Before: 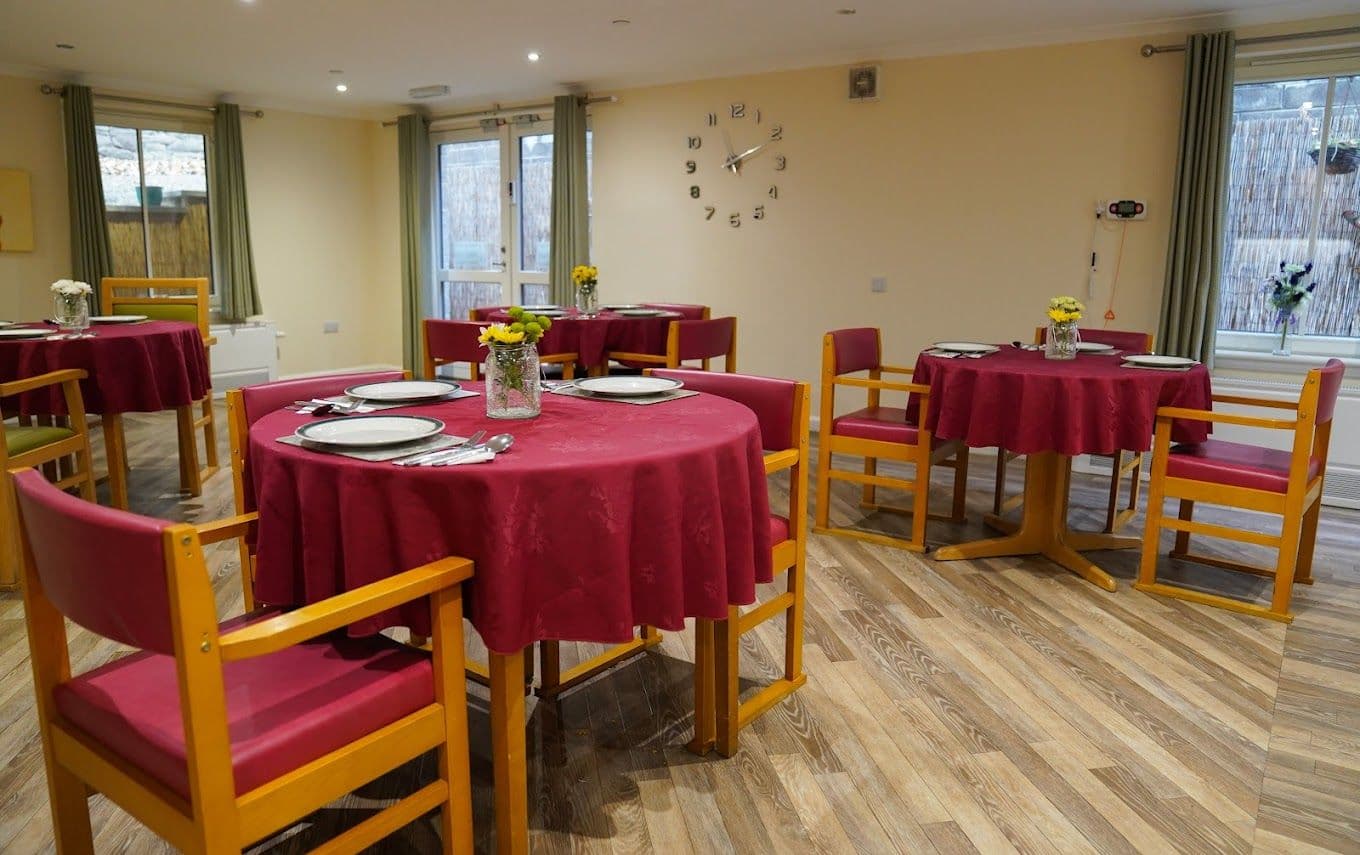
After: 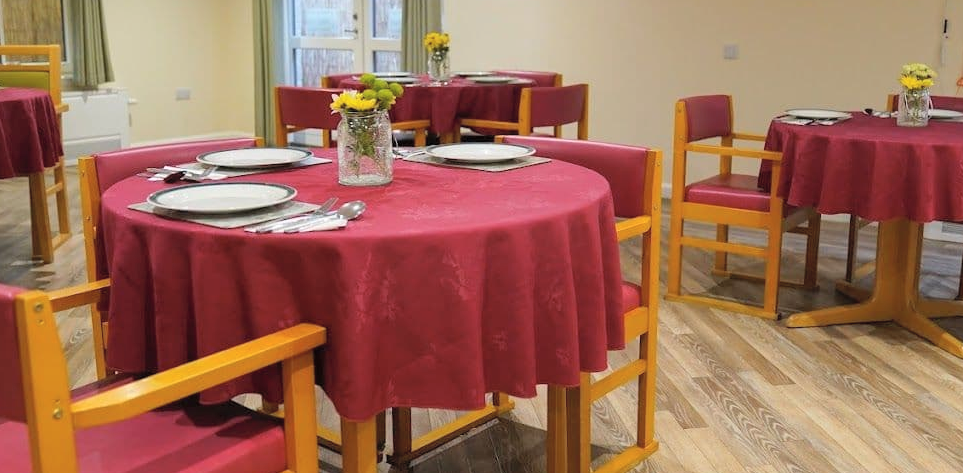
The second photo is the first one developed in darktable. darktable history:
contrast brightness saturation: brightness 0.141
crop: left 10.922%, top 27.28%, right 18.247%, bottom 17.283%
